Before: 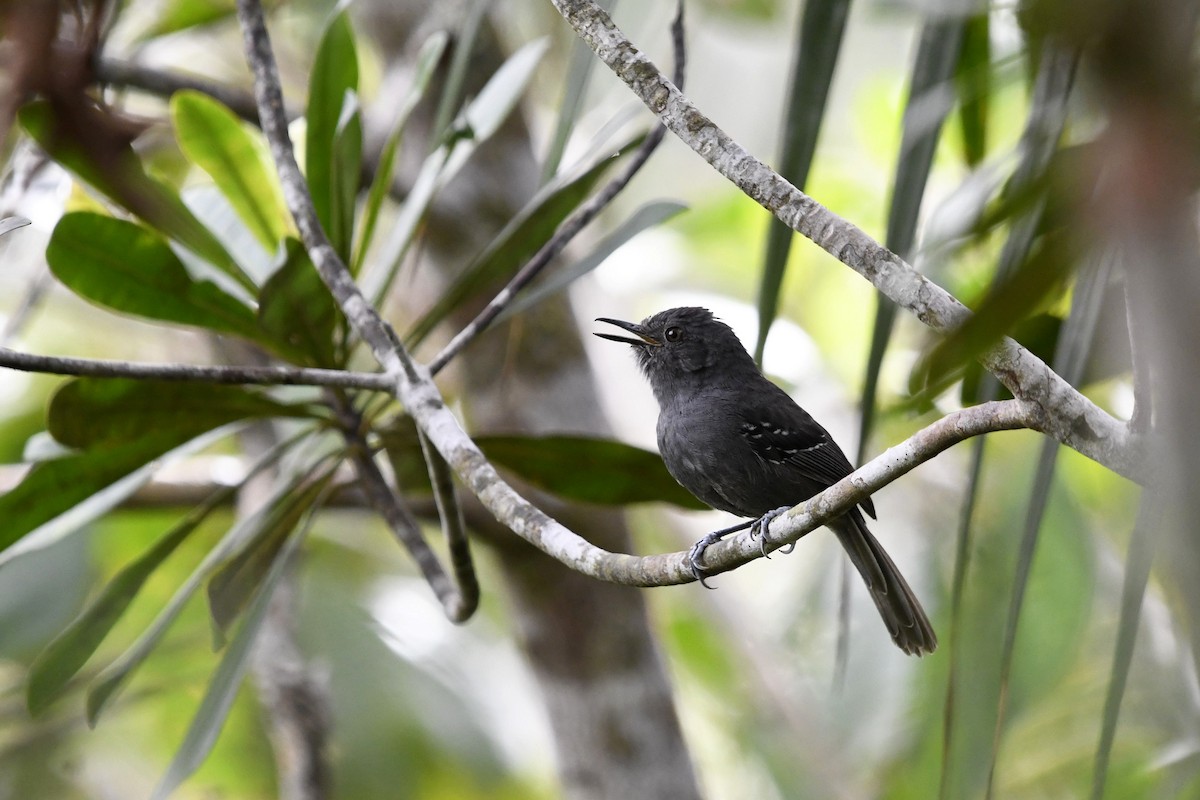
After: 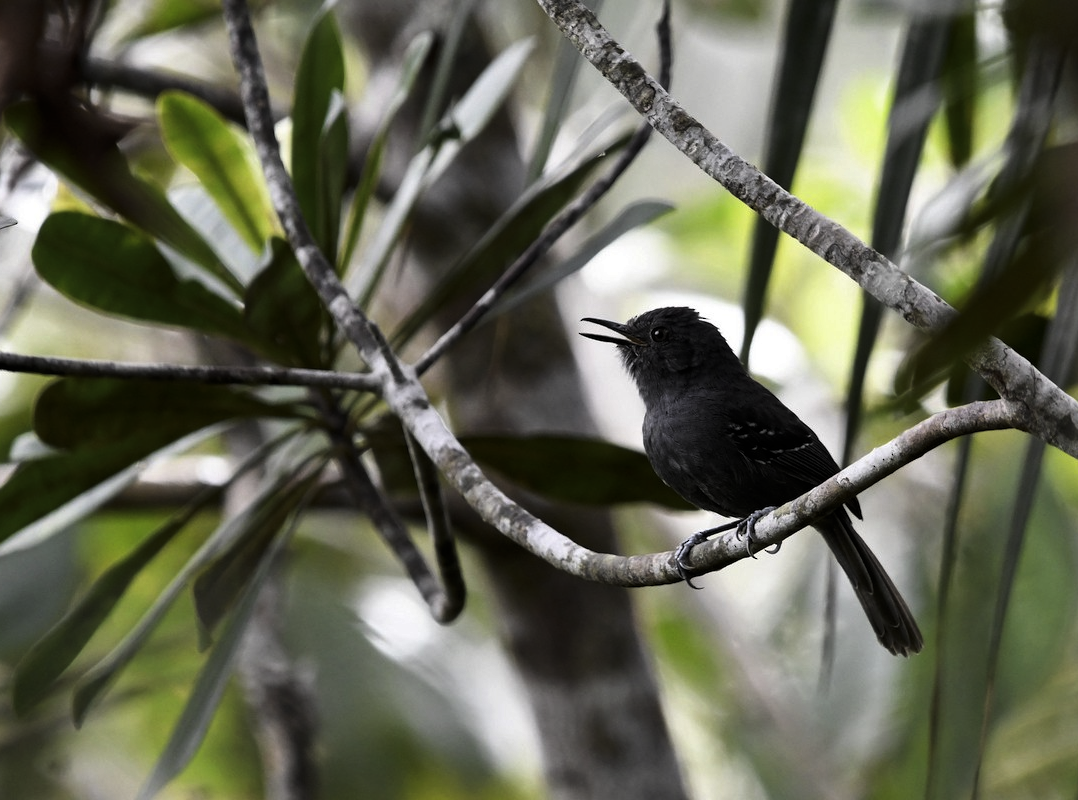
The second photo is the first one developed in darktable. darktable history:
crop and rotate: left 1.201%, right 8.964%
levels: levels [0, 0.618, 1]
